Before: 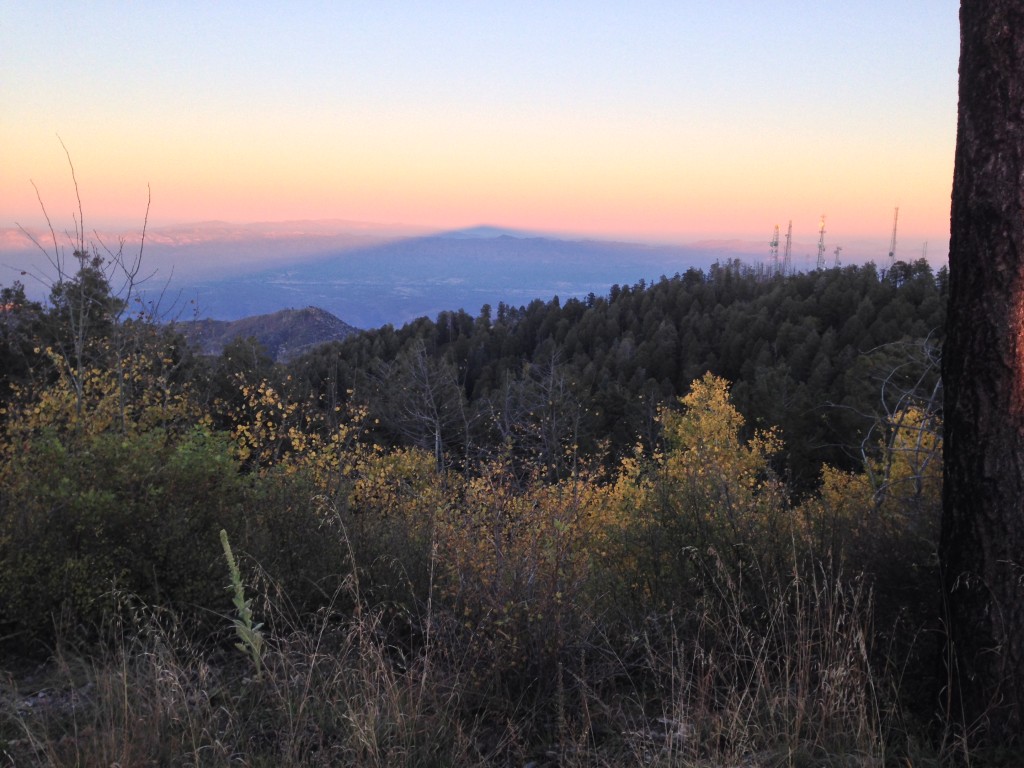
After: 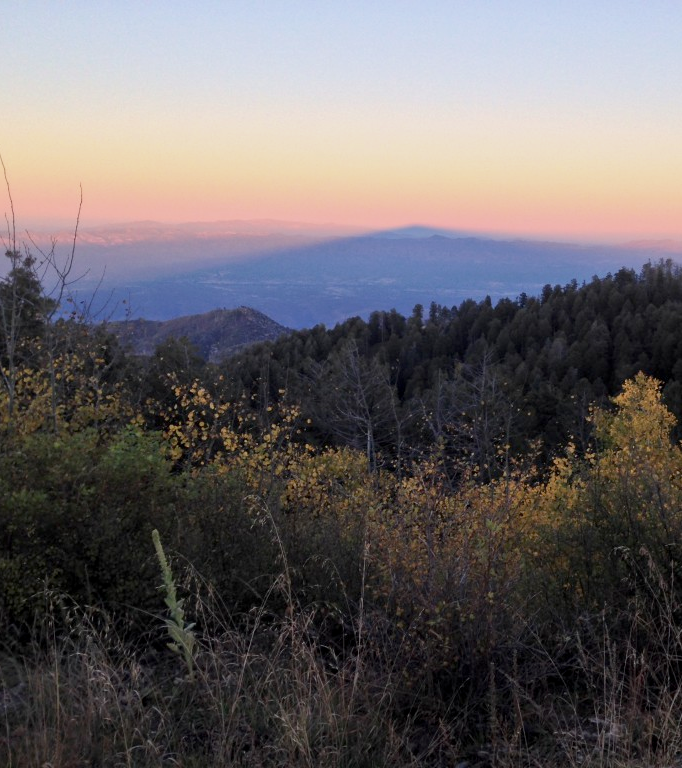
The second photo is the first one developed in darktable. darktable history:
crop and rotate: left 6.699%, right 26.677%
exposure: black level correction 0.006, exposure -0.222 EV, compensate highlight preservation false
